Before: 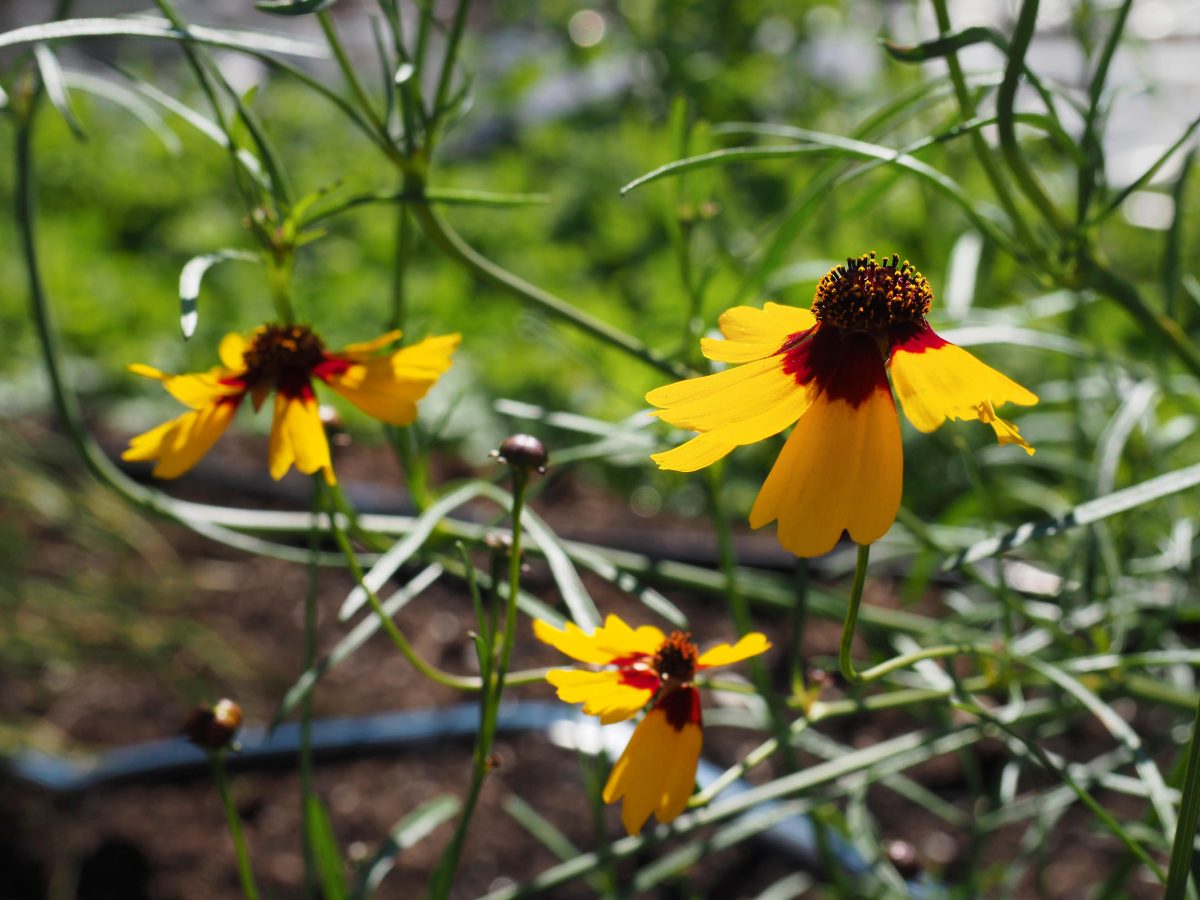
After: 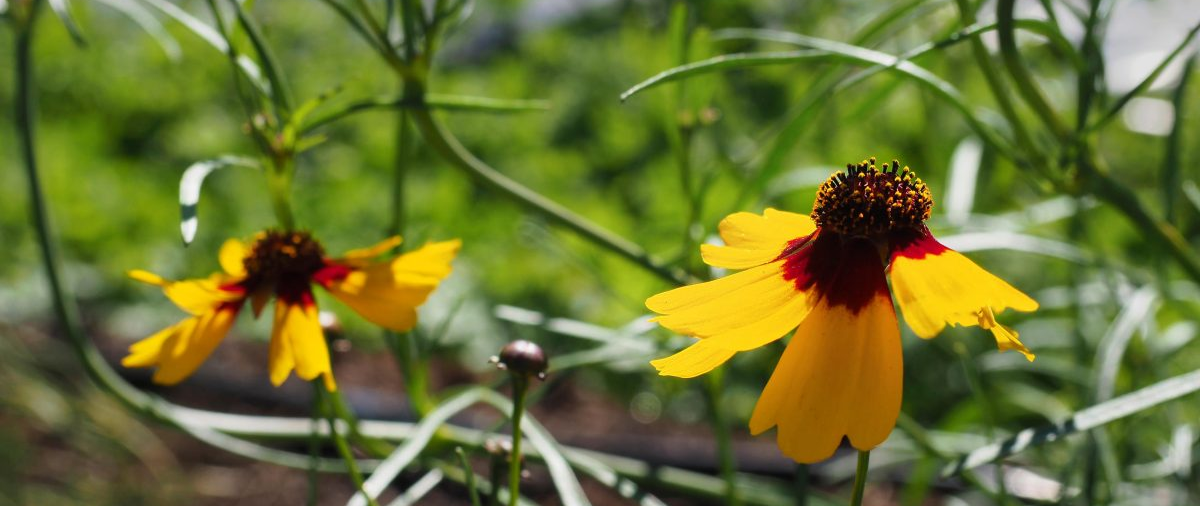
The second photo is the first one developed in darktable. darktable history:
crop and rotate: top 10.45%, bottom 33.238%
